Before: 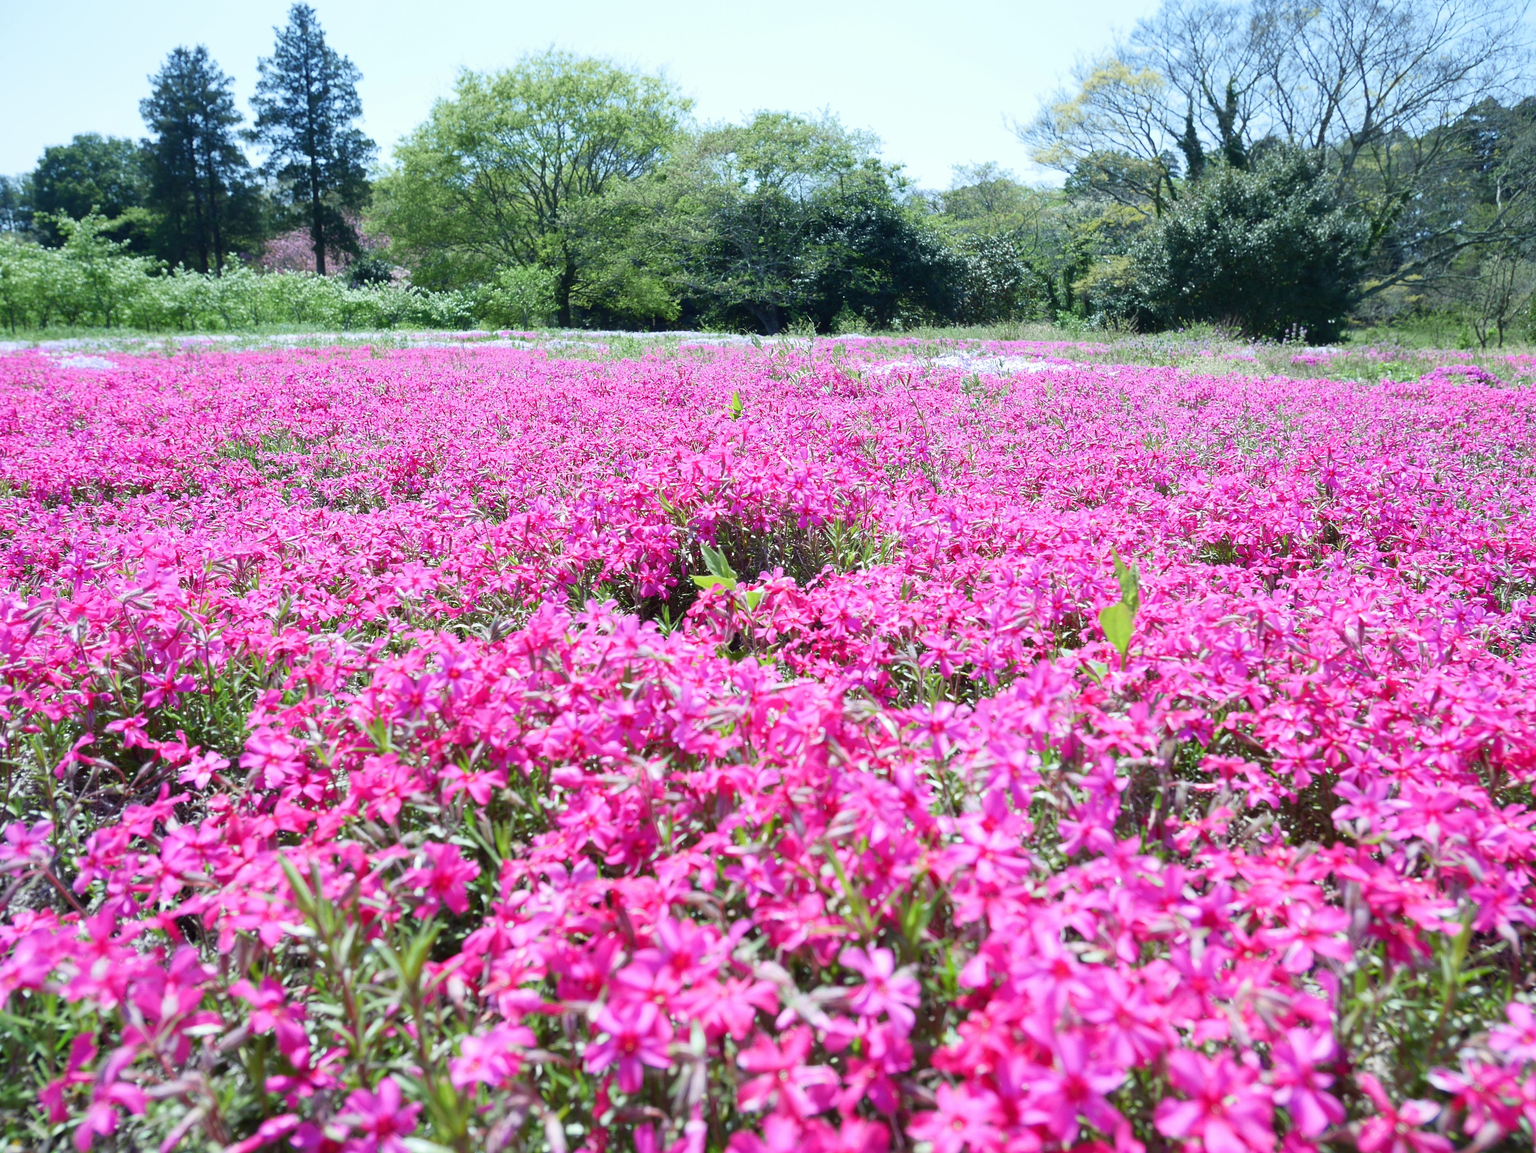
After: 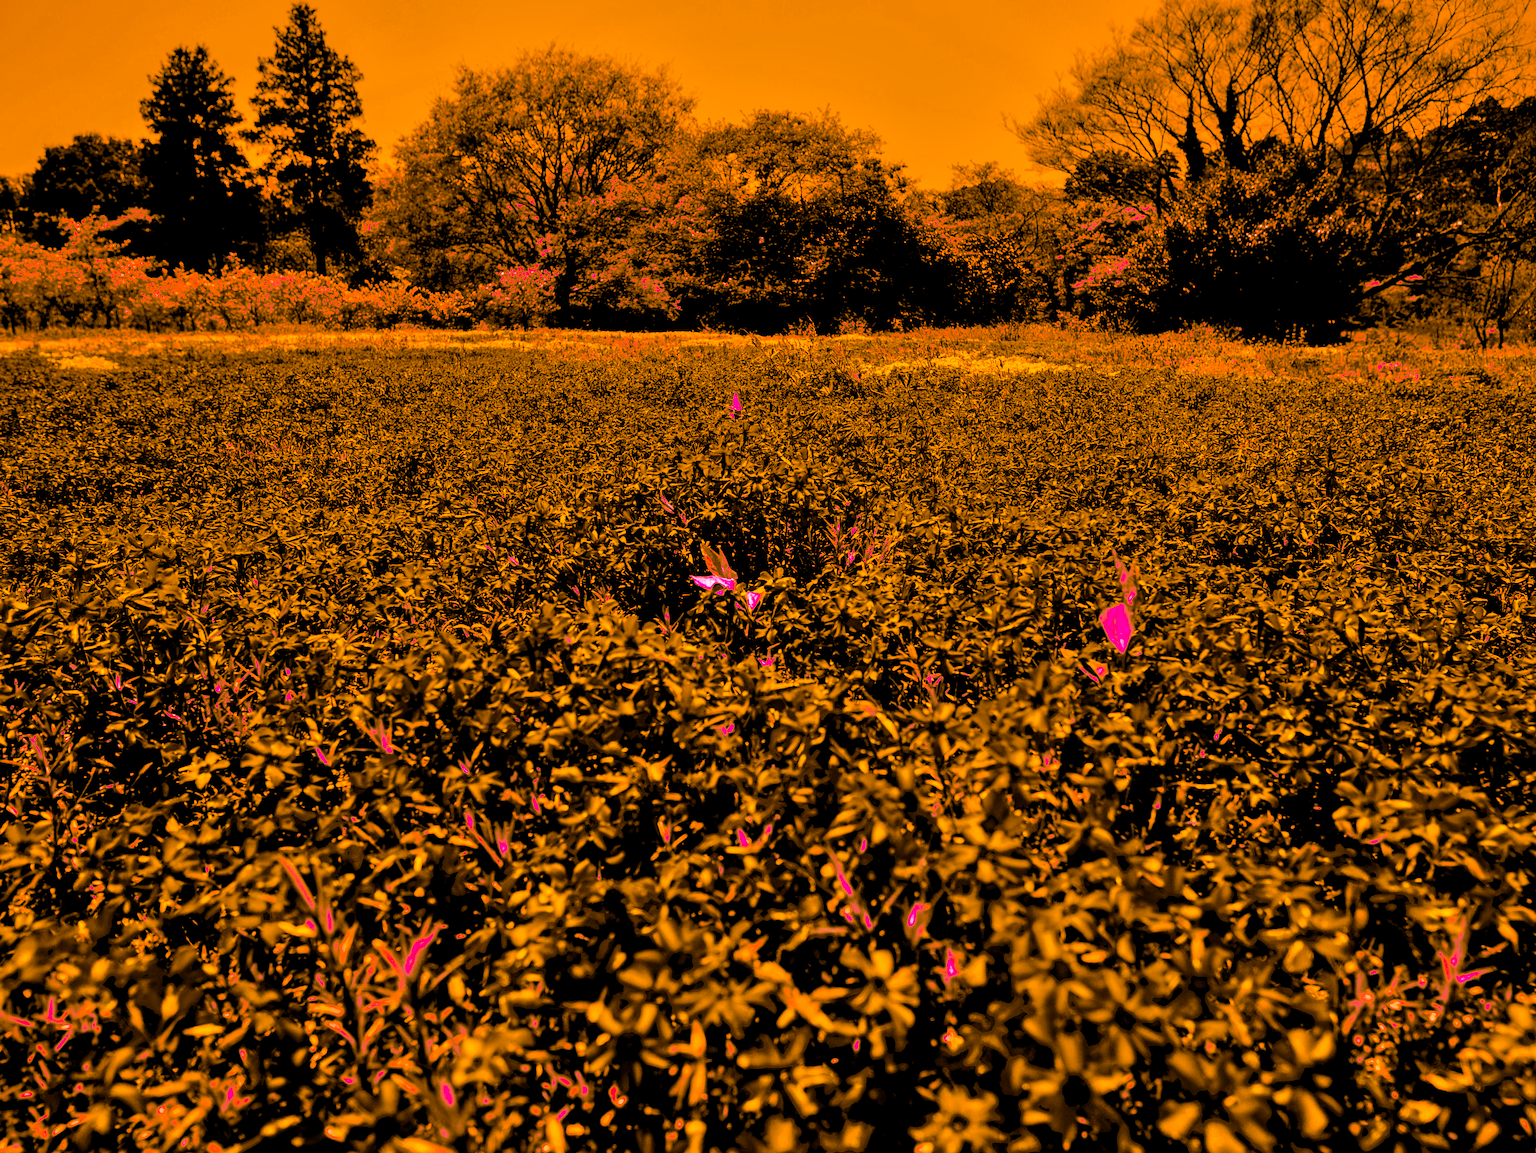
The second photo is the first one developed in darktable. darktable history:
tone equalizer: -8 EV -2 EV, -7 EV -2 EV, -6 EV -2 EV, -5 EV -2 EV, -4 EV -2 EV, -3 EV -2 EV, -2 EV -2 EV, -1 EV -1.63 EV, +0 EV -2 EV
white balance: red 0.98, blue 1.61
exposure: black level correction 0, exposure 1 EV, compensate exposure bias true, compensate highlight preservation false
local contrast: detail 160%
color balance rgb: shadows lift › luminance -18.76%, shadows lift › chroma 35.44%, power › luminance -3.76%, power › hue 142.17°, highlights gain › chroma 7.5%, highlights gain › hue 184.75°, global offset › luminance -0.52%, global offset › chroma 0.91%, global offset › hue 173.36°, shadows fall-off 300%, white fulcrum 2 EV, highlights fall-off 300%, linear chroma grading › shadows 17.19%, linear chroma grading › highlights 61.12%, linear chroma grading › global chroma 50%, hue shift -150.52°, perceptual brilliance grading › global brilliance 12%, mask middle-gray fulcrum 100%, contrast gray fulcrum 38.43%, contrast 35.15%, saturation formula JzAzBz (2021)
split-toning: shadows › hue 26°, shadows › saturation 0.92, highlights › hue 40°, highlights › saturation 0.92, balance -63, compress 0%
shadows and highlights: white point adjustment 0.05, highlights color adjustment 55.9%, soften with gaussian
contrast brightness saturation: brightness -0.02, saturation 0.35
